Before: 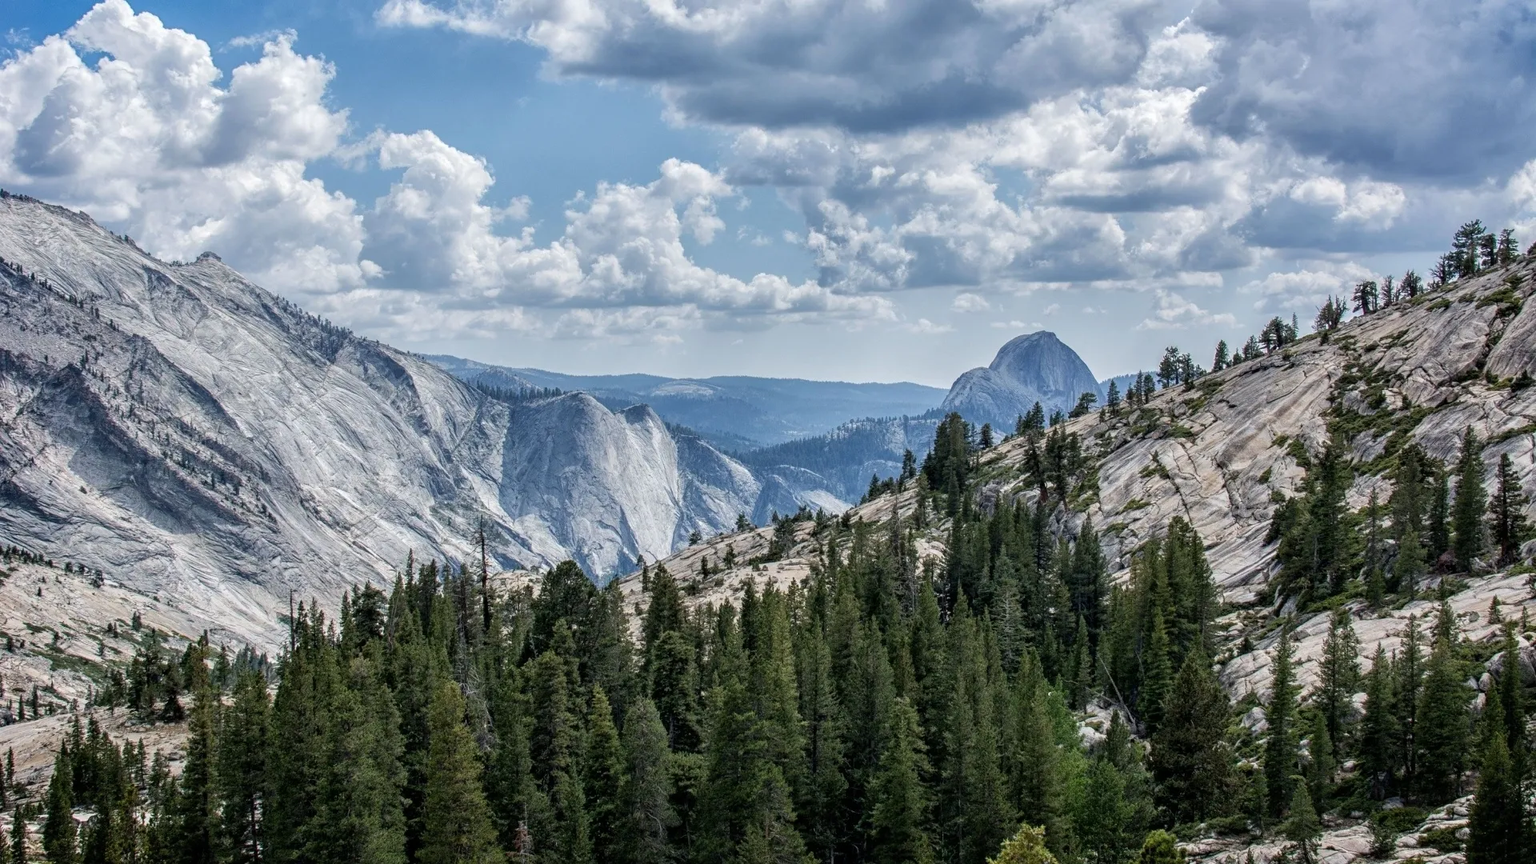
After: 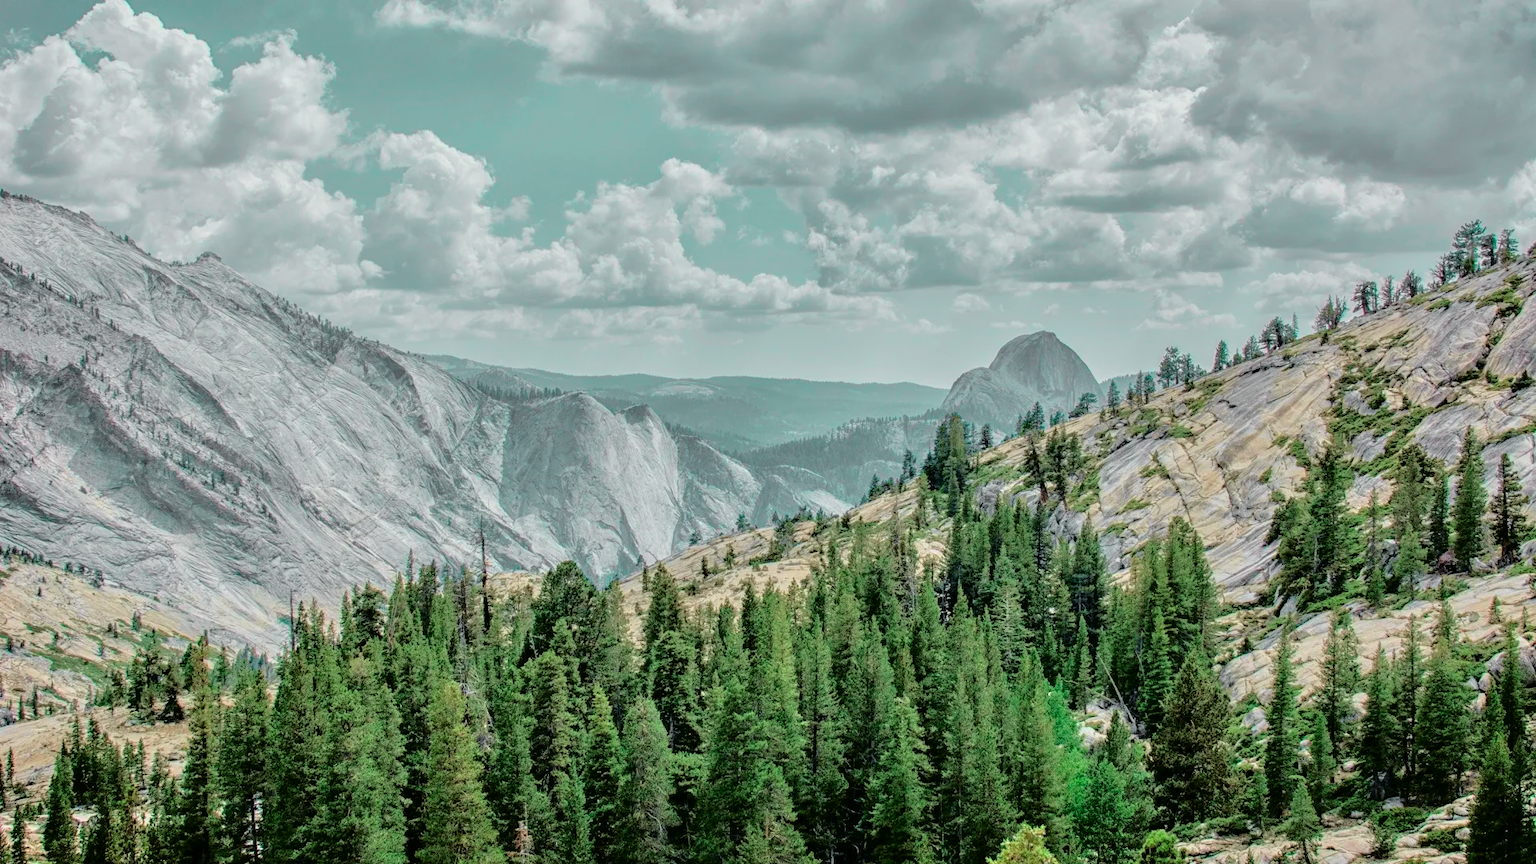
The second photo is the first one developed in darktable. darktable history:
tone equalizer: -7 EV 0.15 EV, -6 EV 0.6 EV, -5 EV 1.15 EV, -4 EV 1.33 EV, -3 EV 1.15 EV, -2 EV 0.6 EV, -1 EV 0.15 EV, mask exposure compensation -0.5 EV
base curve: preserve colors none
tone curve: curves: ch0 [(0, 0) (0.402, 0.473) (0.673, 0.68) (0.899, 0.832) (0.999, 0.903)]; ch1 [(0, 0) (0.379, 0.262) (0.464, 0.425) (0.498, 0.49) (0.507, 0.5) (0.53, 0.532) (0.582, 0.583) (0.68, 0.672) (0.791, 0.748) (1, 0.896)]; ch2 [(0, 0) (0.199, 0.414) (0.438, 0.49) (0.496, 0.501) (0.515, 0.546) (0.577, 0.605) (0.632, 0.649) (0.717, 0.727) (0.845, 0.855) (0.998, 0.977)], color space Lab, independent channels, preserve colors none
